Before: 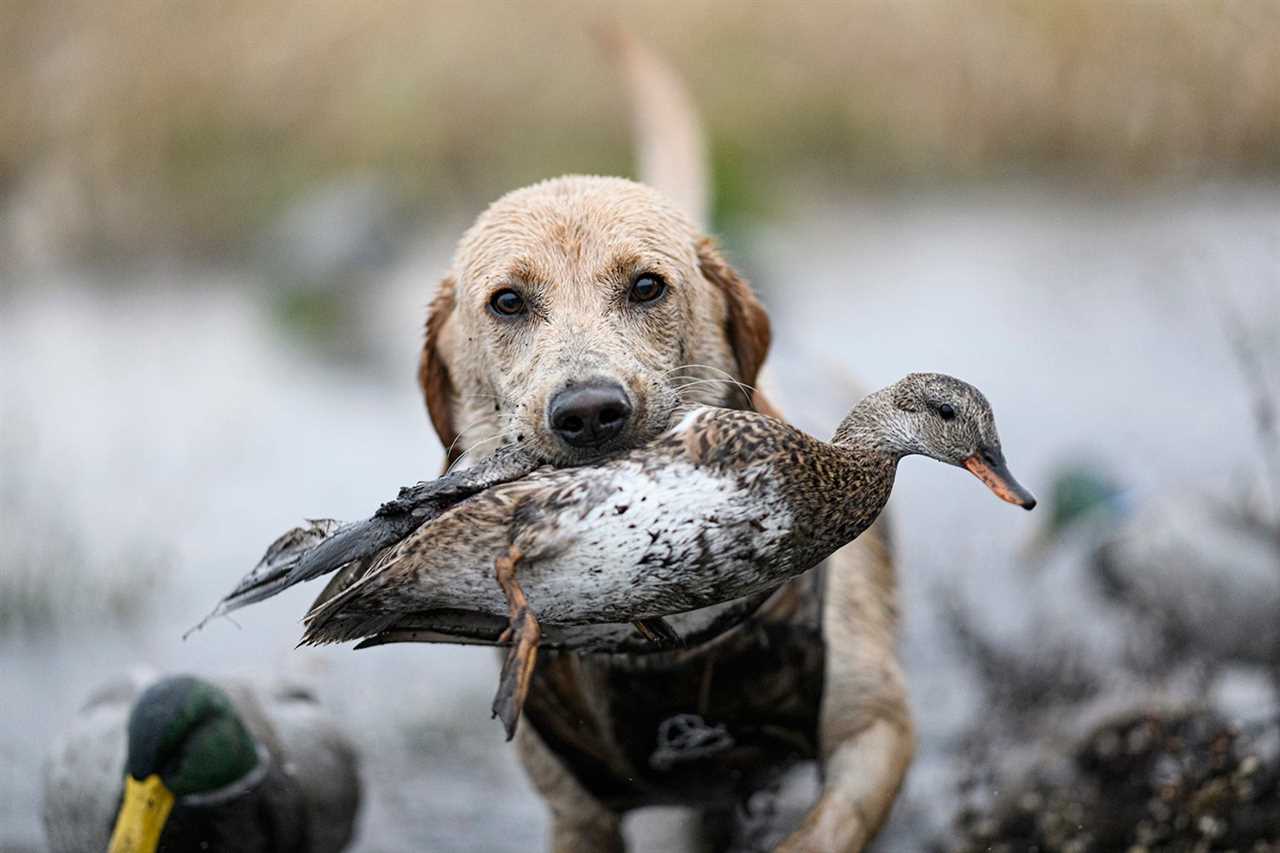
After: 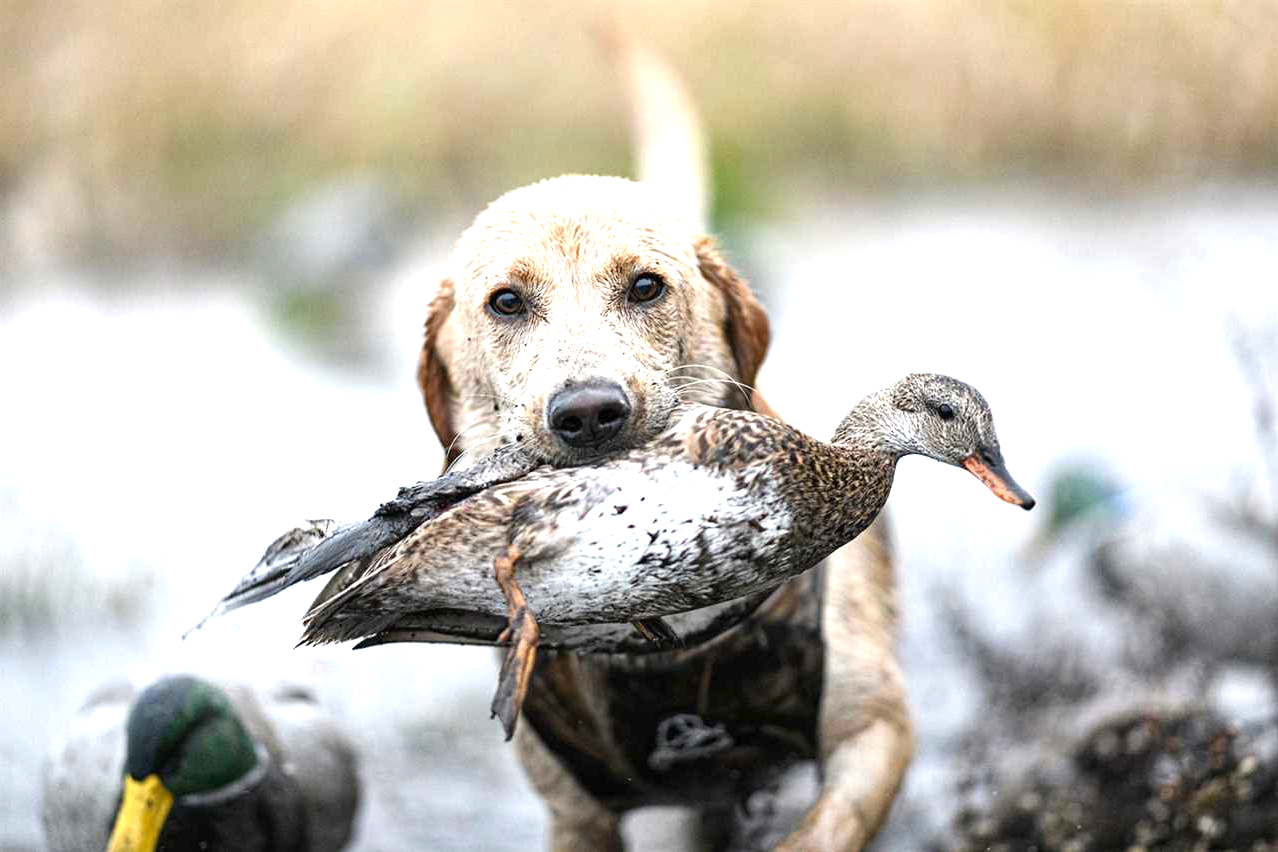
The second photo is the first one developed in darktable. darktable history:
crop and rotate: left 0.078%, bottom 0.004%
exposure: black level correction 0, exposure 1.001 EV, compensate exposure bias true, compensate highlight preservation false
